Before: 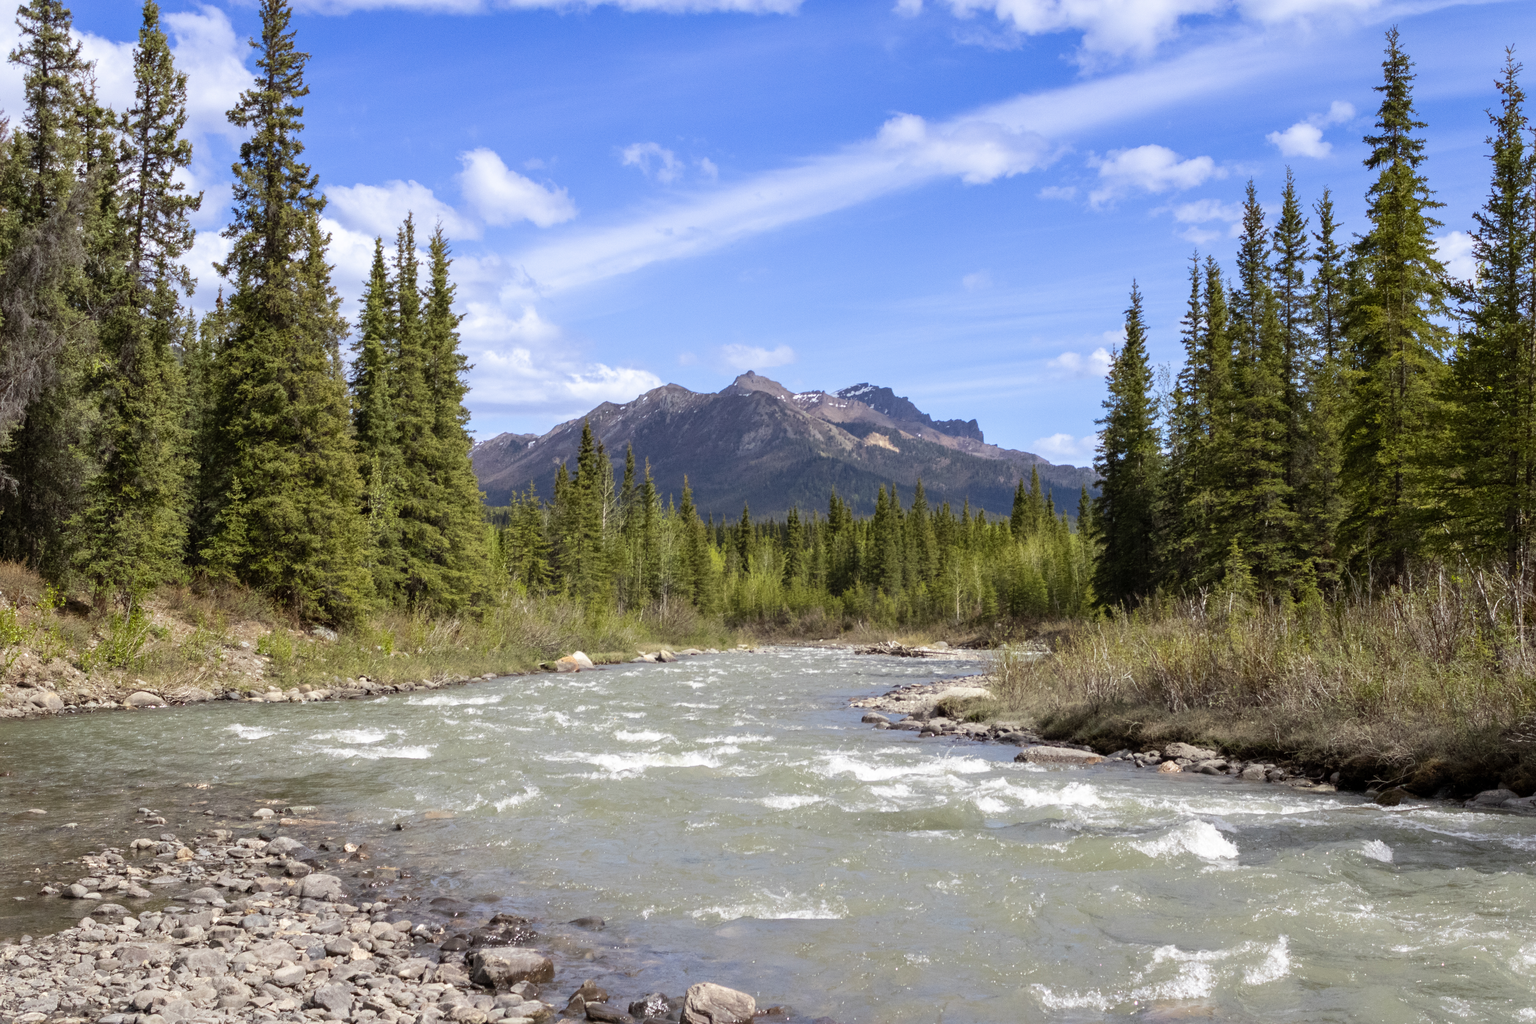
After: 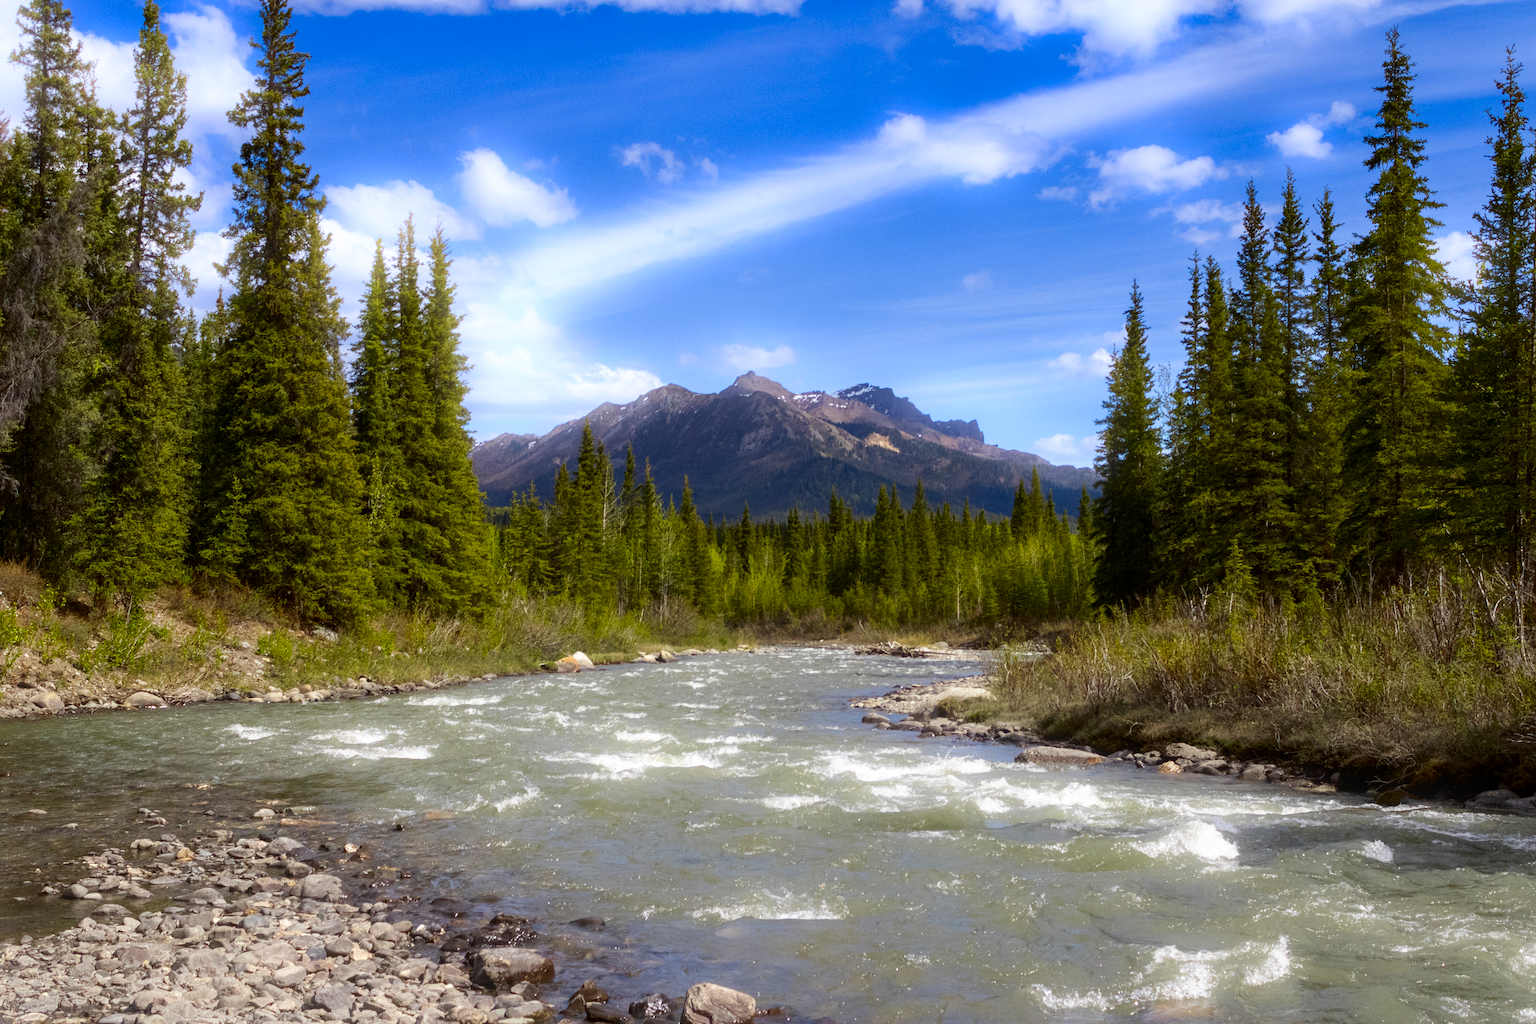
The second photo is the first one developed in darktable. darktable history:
bloom: threshold 82.5%, strength 16.25%
contrast brightness saturation: brightness -0.2, saturation 0.08
color balance rgb: perceptual saturation grading › global saturation 20%, global vibrance 20%
